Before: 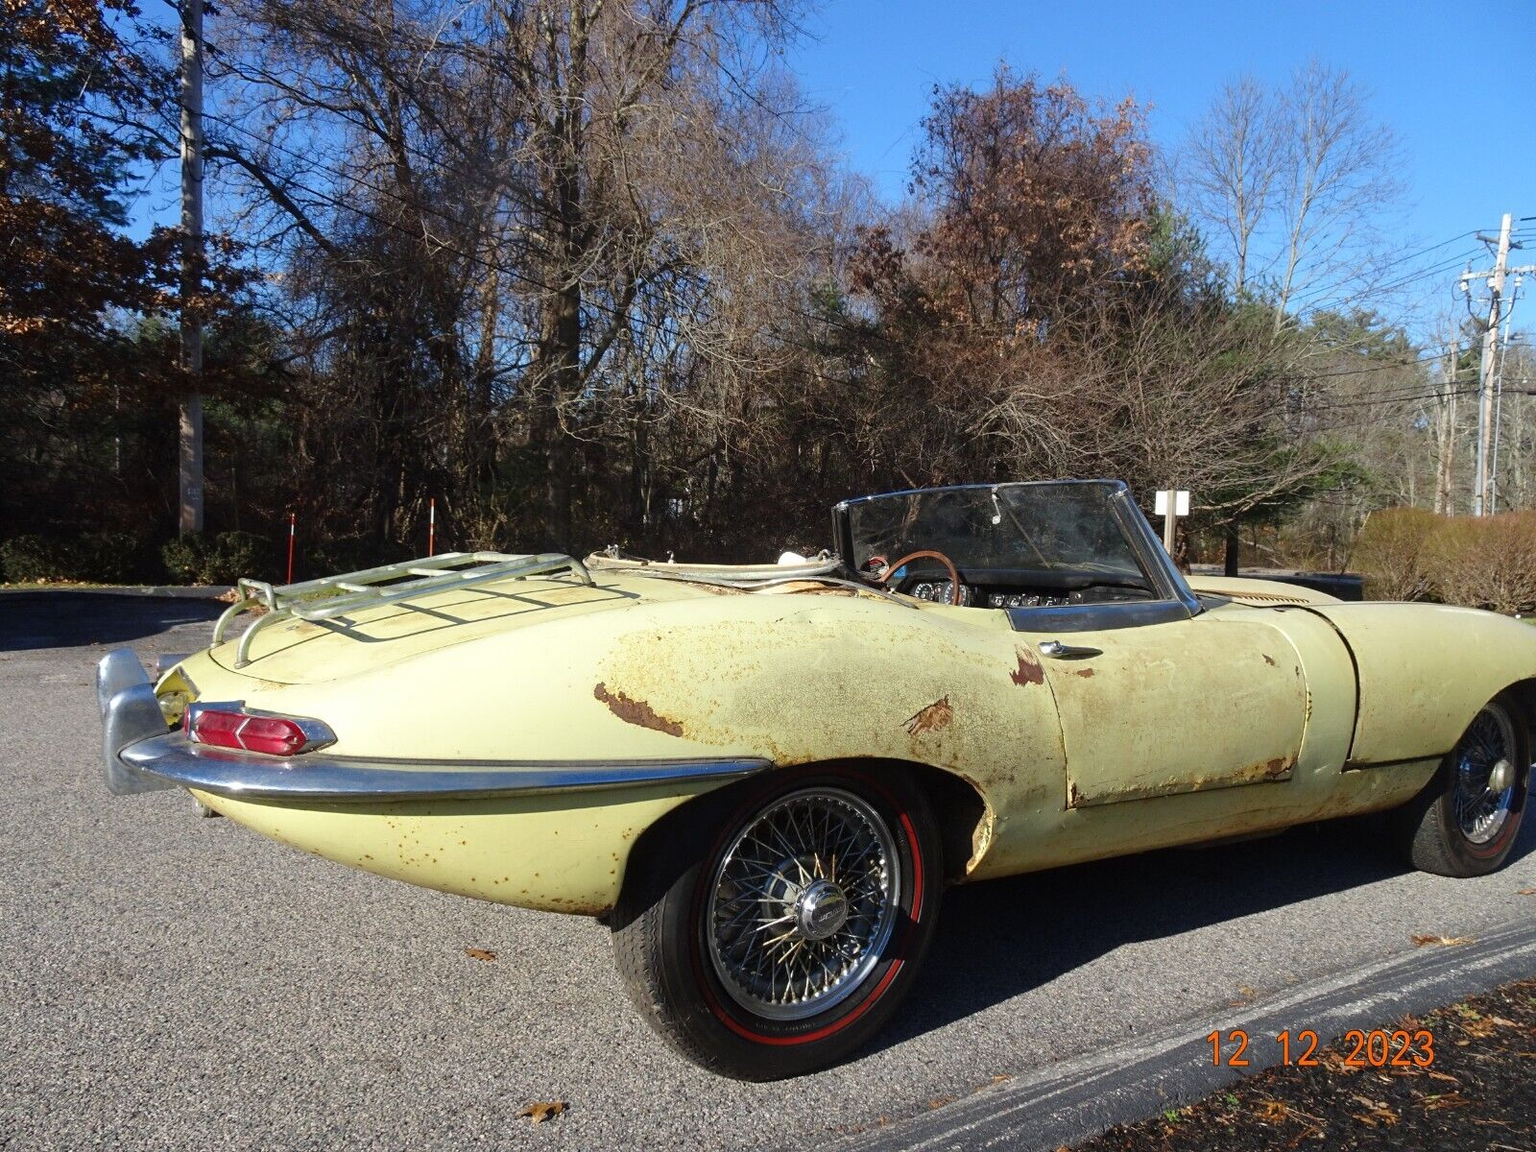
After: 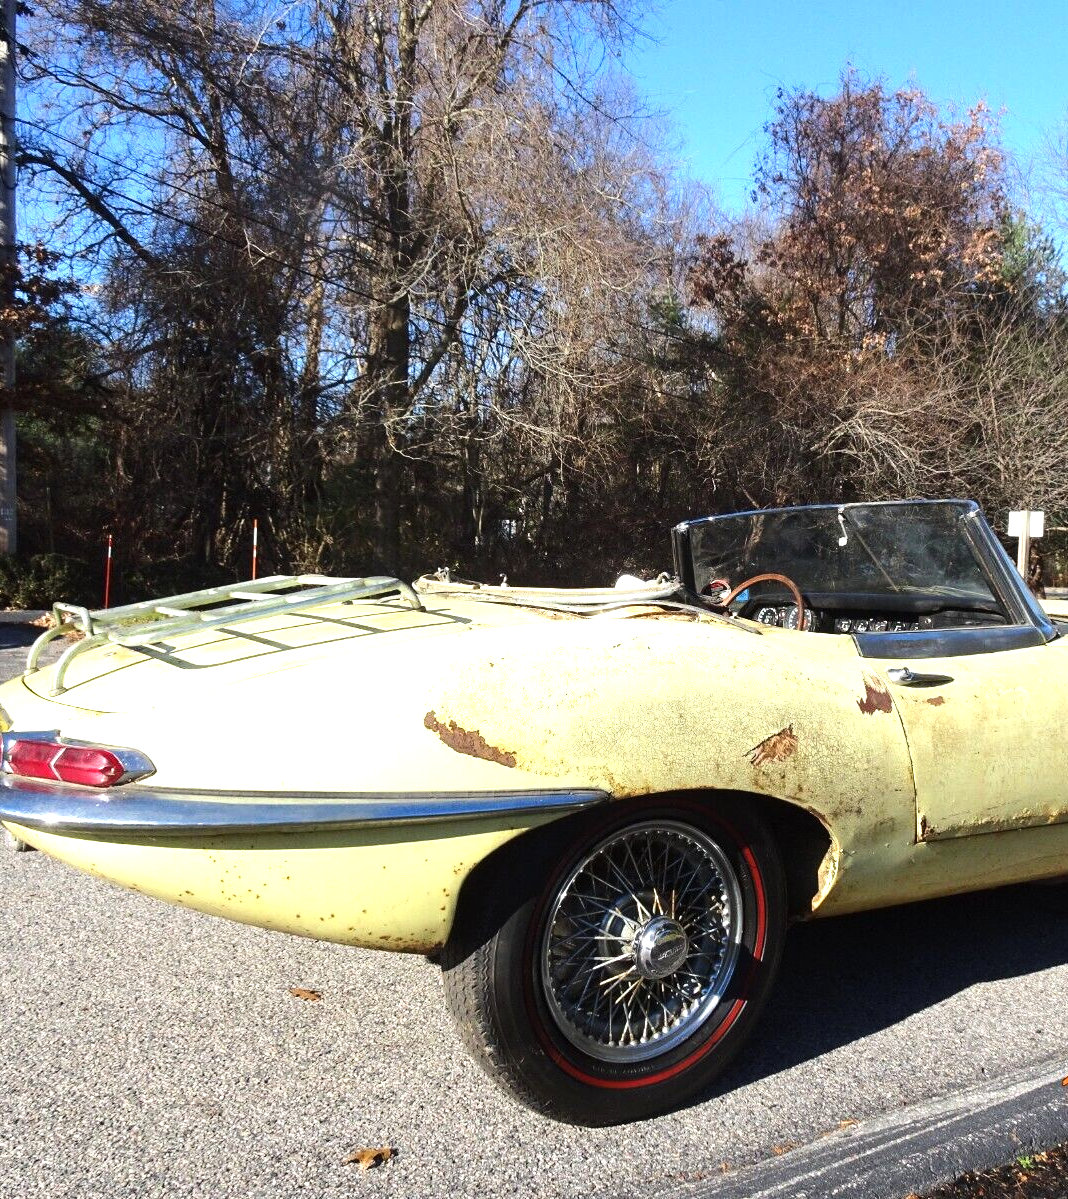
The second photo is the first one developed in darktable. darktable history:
crop and rotate: left 12.299%, right 20.9%
tone equalizer: -8 EV -0.425 EV, -7 EV -0.358 EV, -6 EV -0.355 EV, -5 EV -0.217 EV, -3 EV 0.254 EV, -2 EV 0.354 EV, -1 EV 0.363 EV, +0 EV 0.446 EV, edges refinement/feathering 500, mask exposure compensation -1.57 EV, preserve details no
exposure: exposure 0.586 EV, compensate highlight preservation false
